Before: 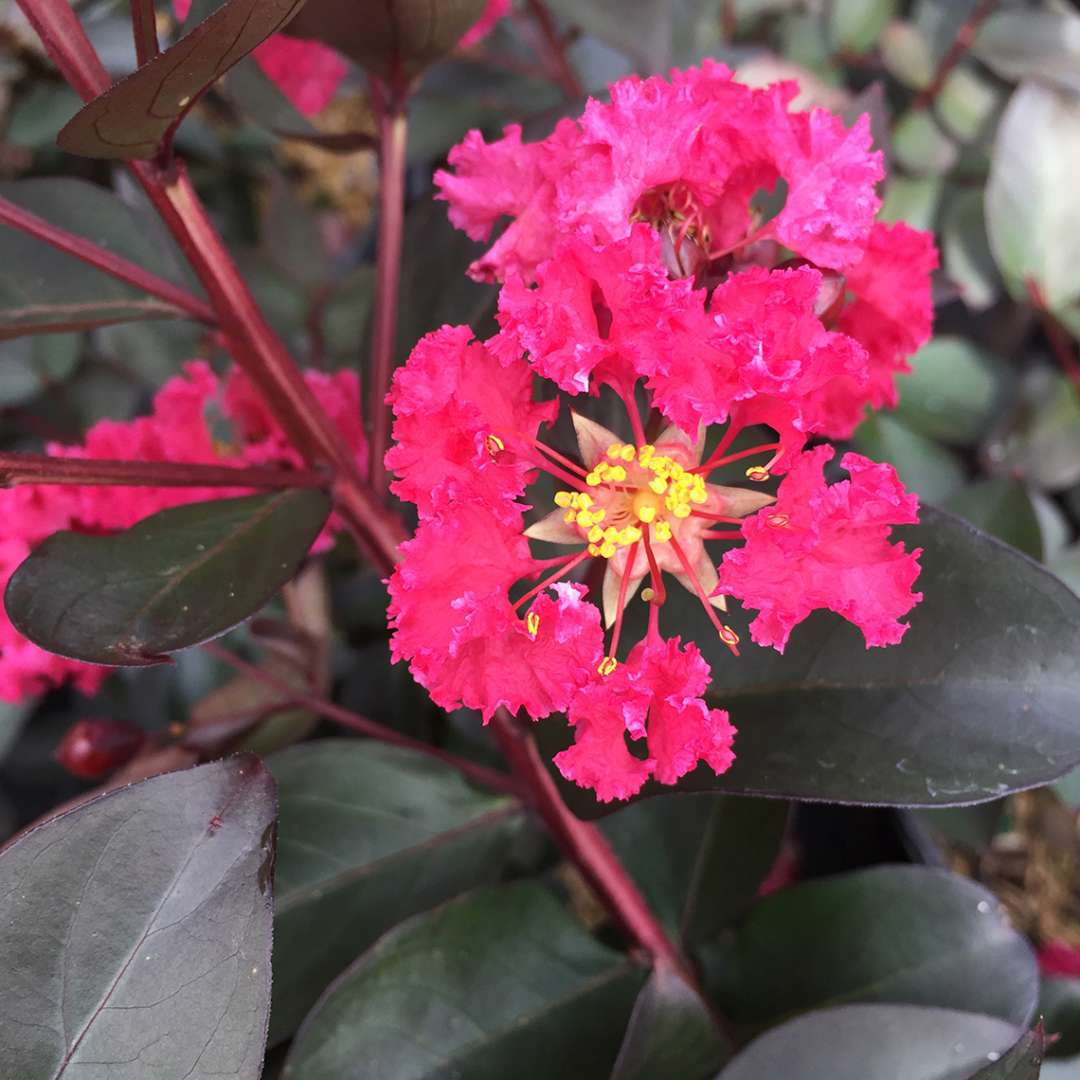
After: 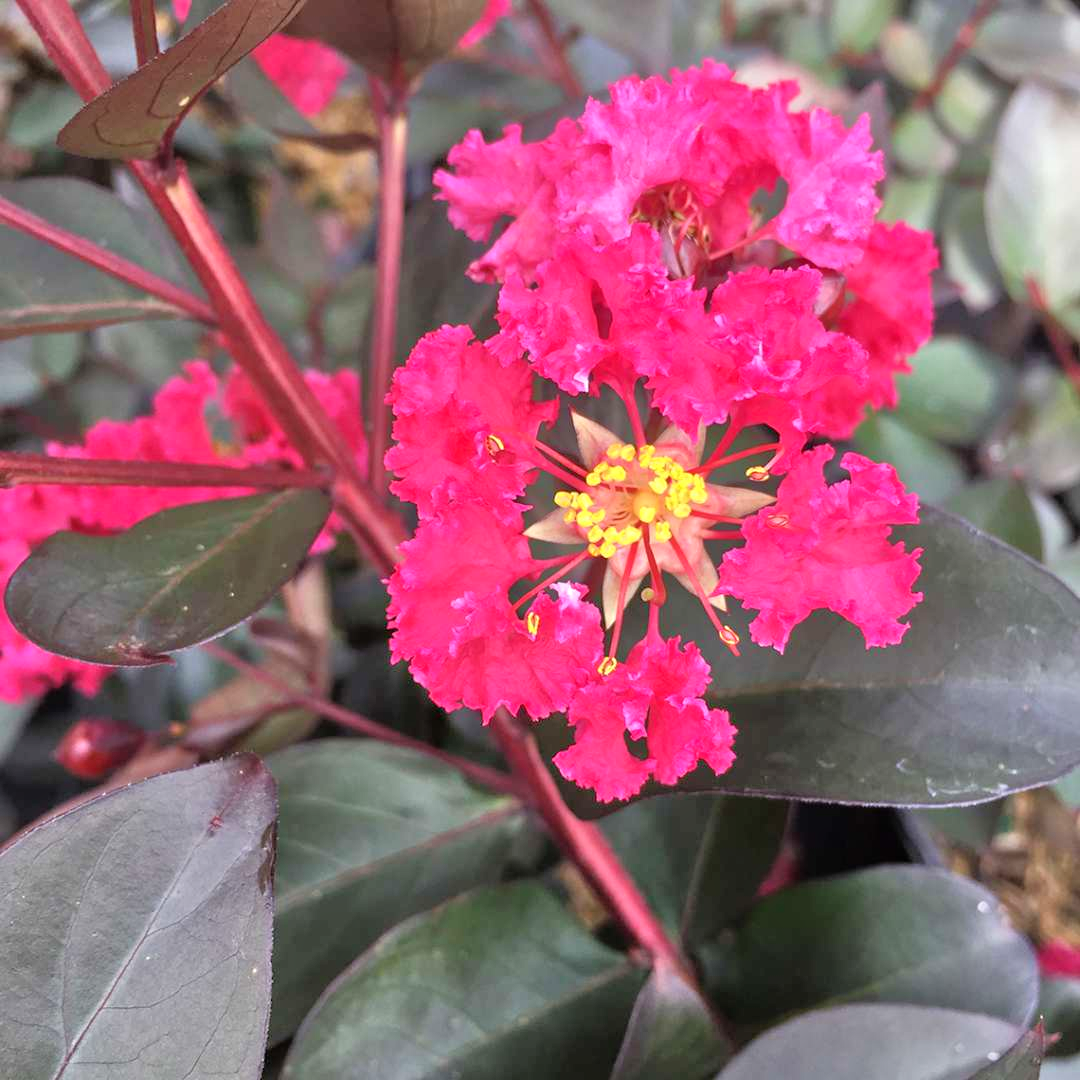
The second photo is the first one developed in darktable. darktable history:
tone equalizer: -7 EV 0.141 EV, -6 EV 0.59 EV, -5 EV 1.16 EV, -4 EV 1.36 EV, -3 EV 1.14 EV, -2 EV 0.6 EV, -1 EV 0.162 EV, mask exposure compensation -0.498 EV
